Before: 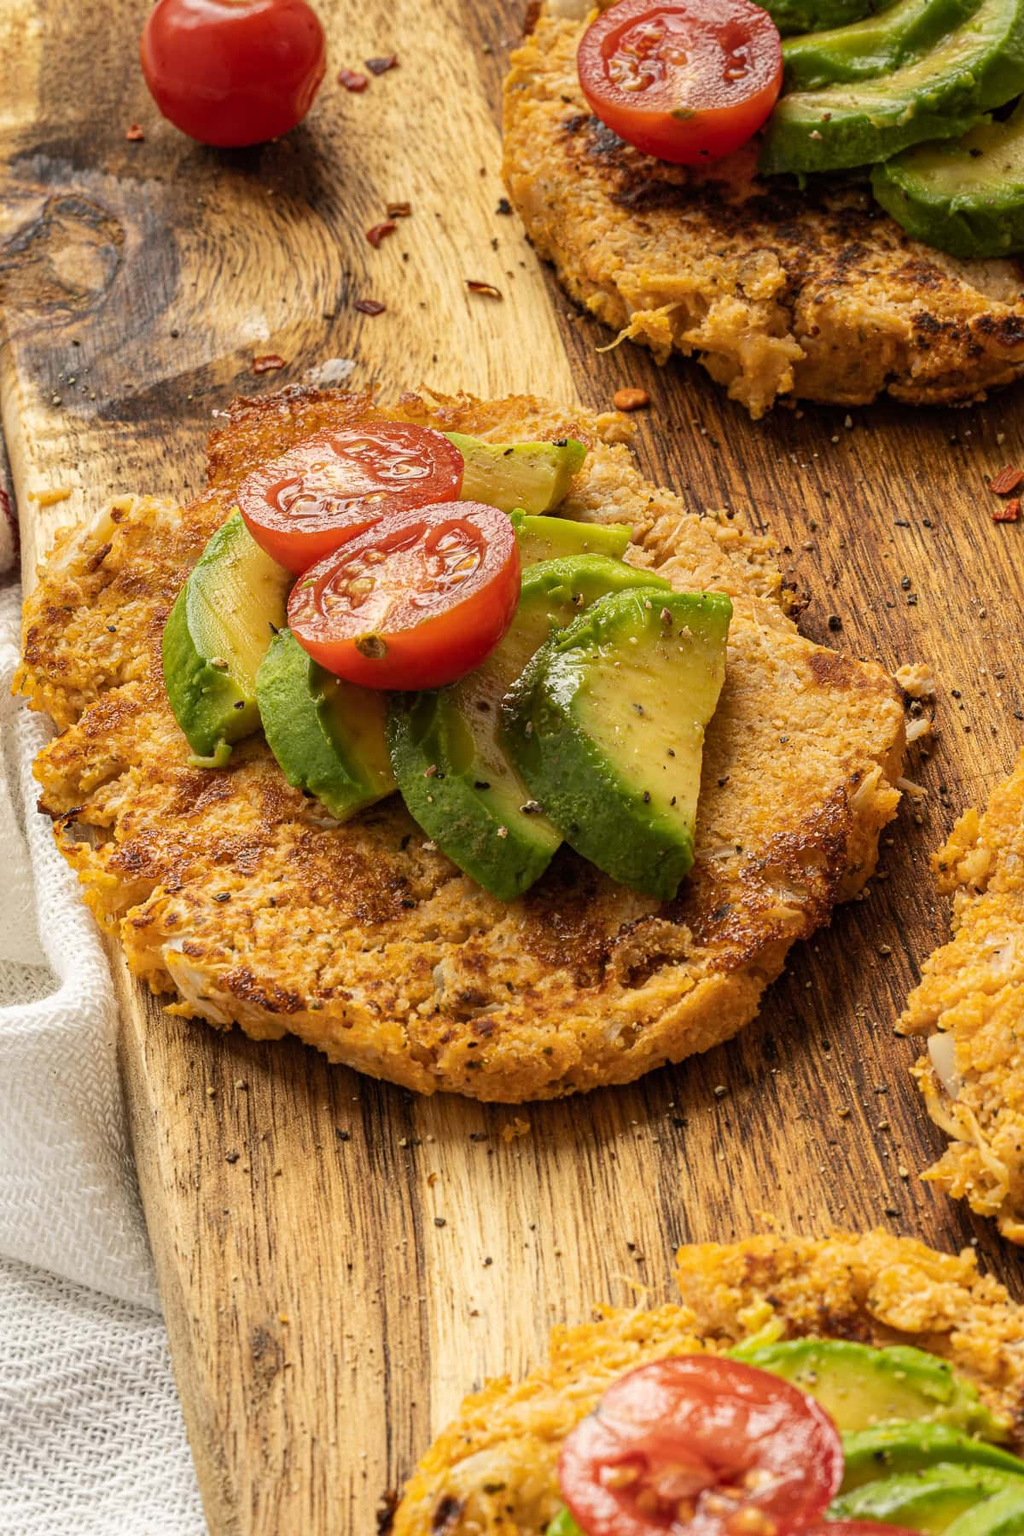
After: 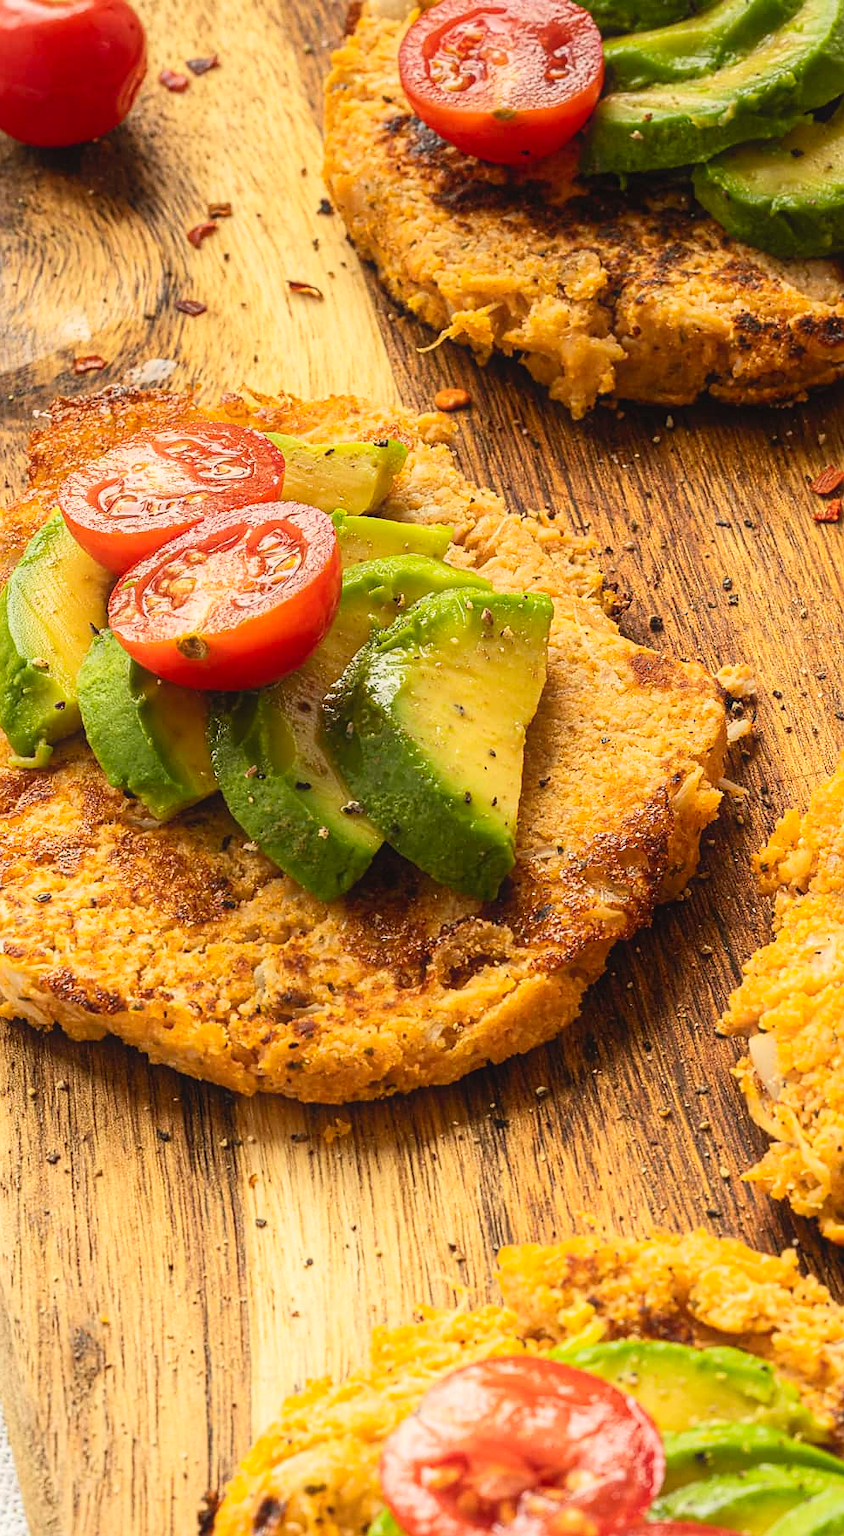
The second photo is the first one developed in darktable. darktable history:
crop: left 17.582%, bottom 0.031%
sharpen: radius 1.458, amount 0.398, threshold 1.271
contrast equalizer: y [[0.5, 0.488, 0.462, 0.461, 0.491, 0.5], [0.5 ×6], [0.5 ×6], [0 ×6], [0 ×6]]
contrast brightness saturation: contrast 0.2, brightness 0.16, saturation 0.22
